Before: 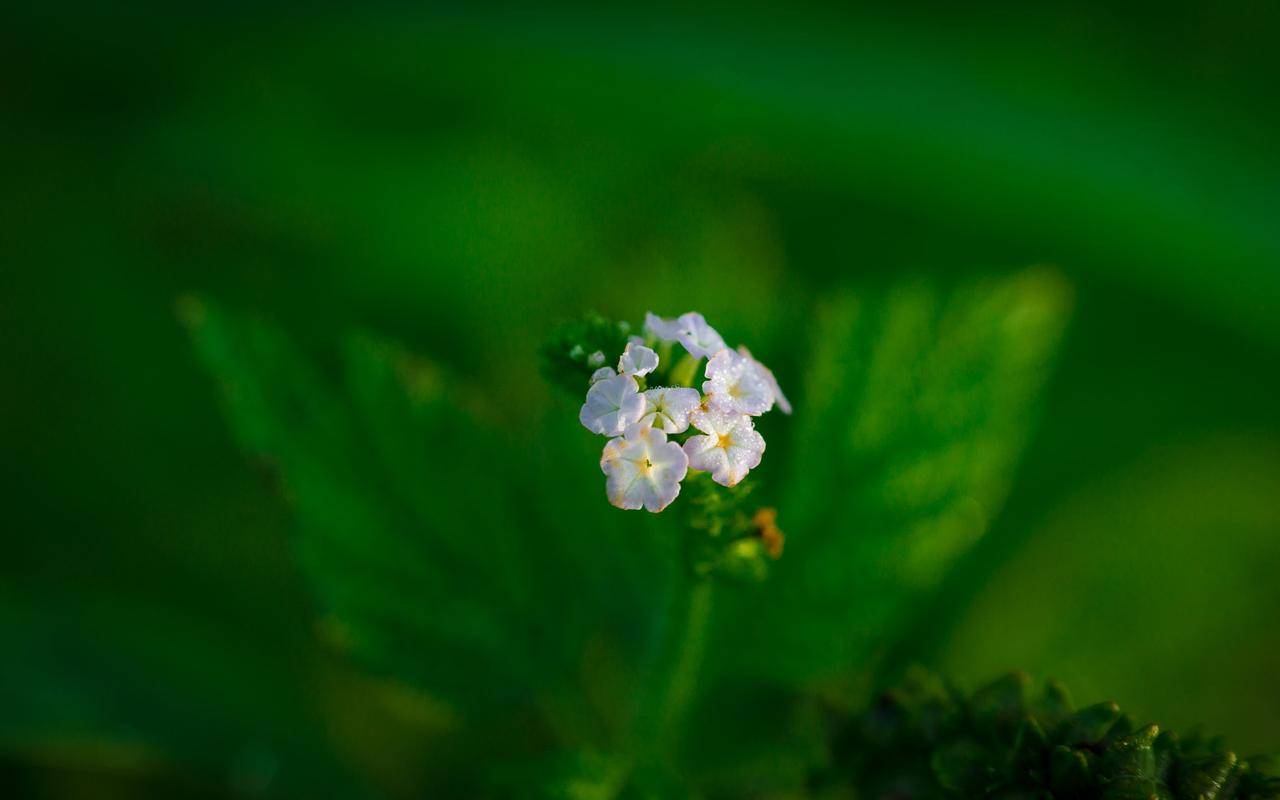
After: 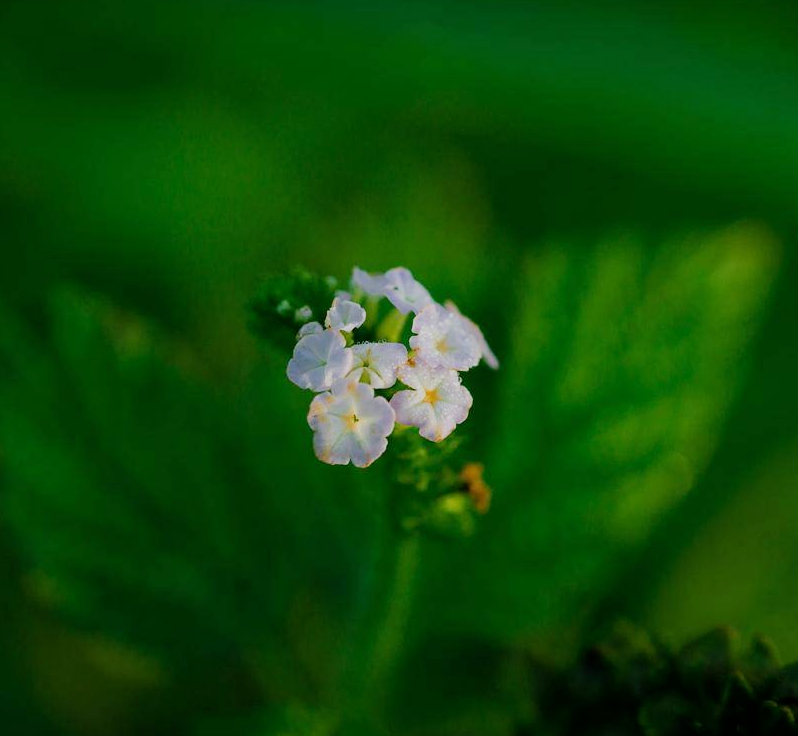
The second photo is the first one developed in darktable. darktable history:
crop and rotate: left 22.918%, top 5.629%, right 14.711%, bottom 2.247%
filmic rgb: black relative exposure -16 EV, white relative exposure 6.92 EV, hardness 4.7
